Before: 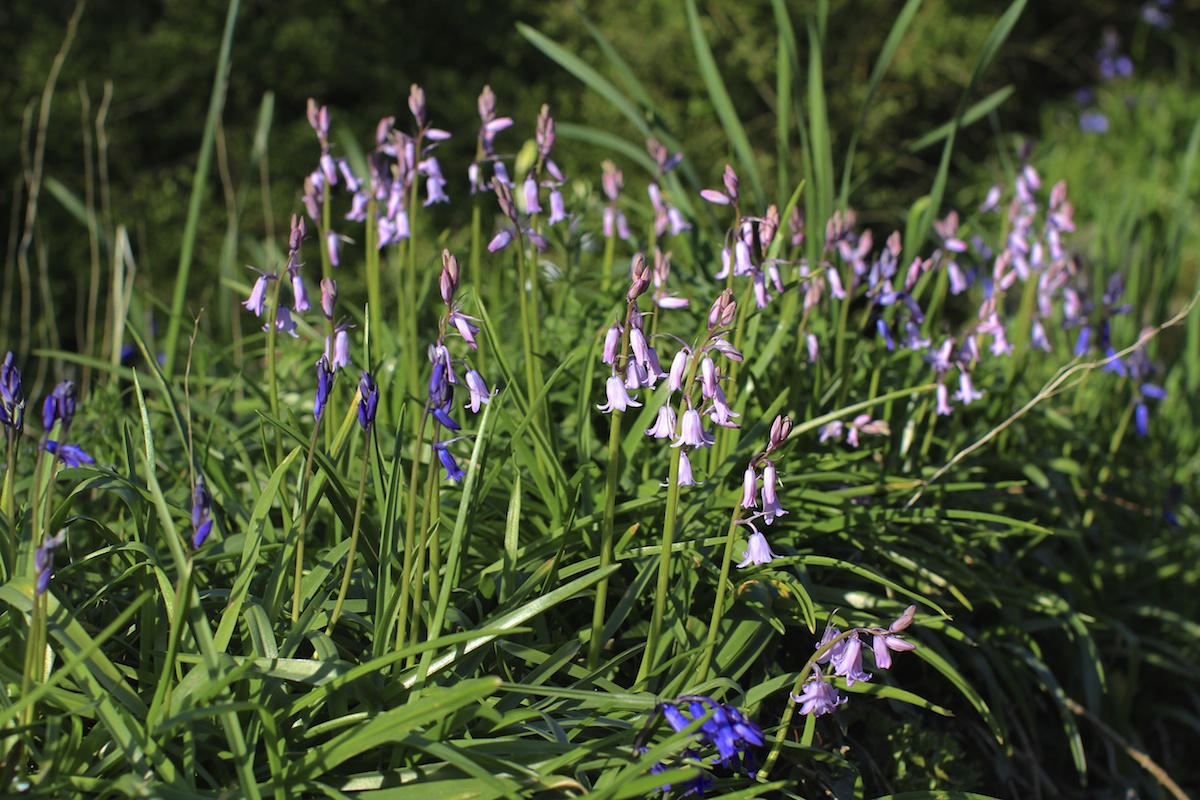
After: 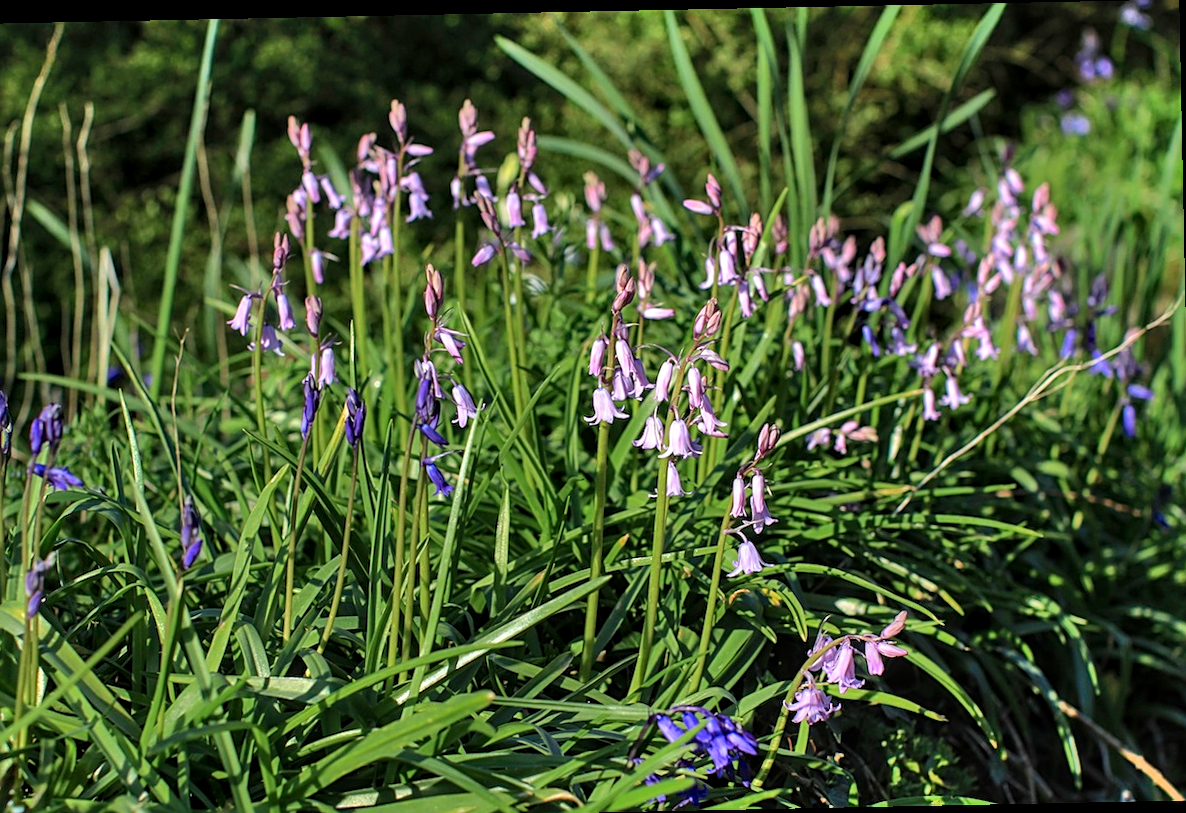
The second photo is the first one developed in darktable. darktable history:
shadows and highlights: low approximation 0.01, soften with gaussian
crop and rotate: left 1.774%, right 0.633%, bottom 1.28%
local contrast: detail 130%
sharpen: on, module defaults
rotate and perspective: rotation -1.17°, automatic cropping off
